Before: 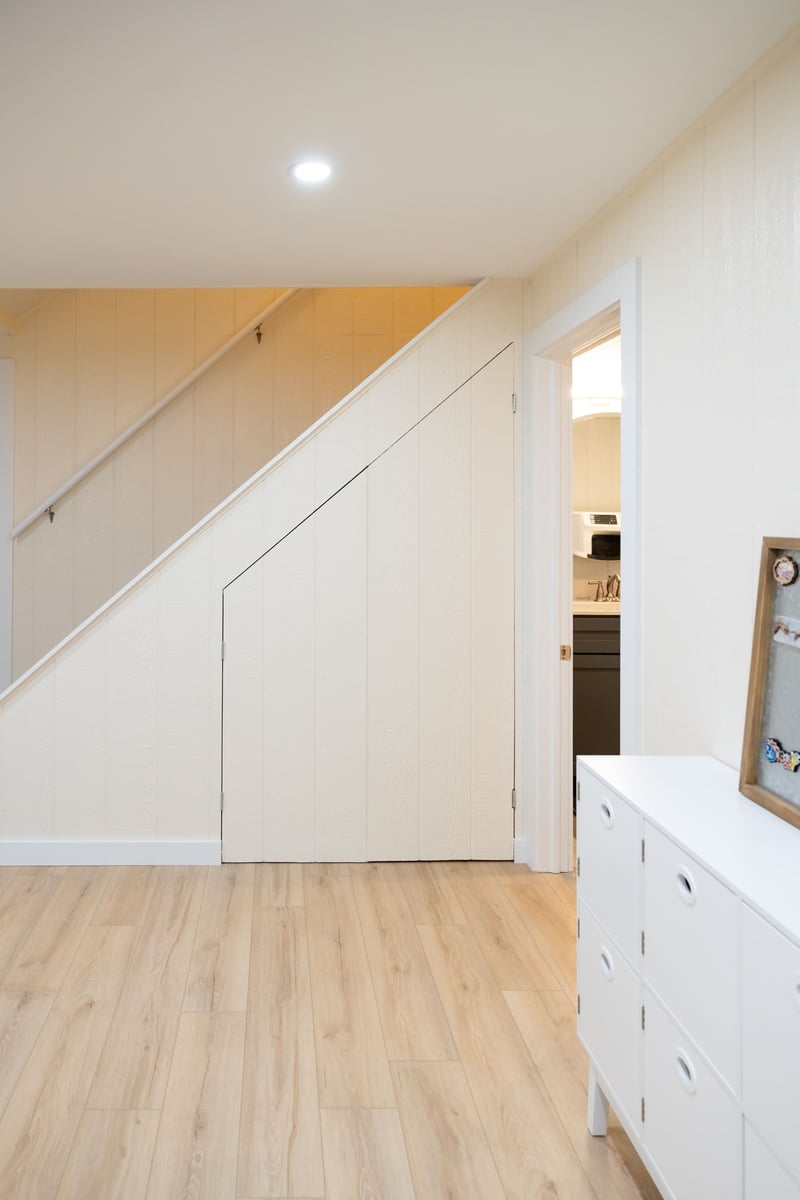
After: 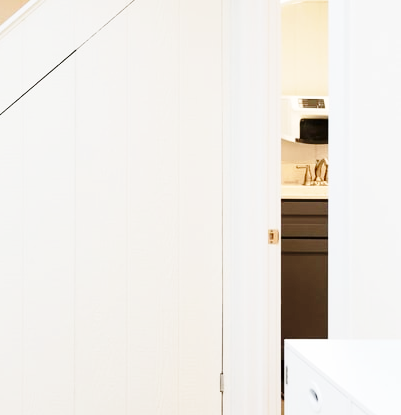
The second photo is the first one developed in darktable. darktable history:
crop: left 36.607%, top 34.735%, right 13.146%, bottom 30.611%
base curve: curves: ch0 [(0, 0) (0.028, 0.03) (0.121, 0.232) (0.46, 0.748) (0.859, 0.968) (1, 1)], preserve colors none
